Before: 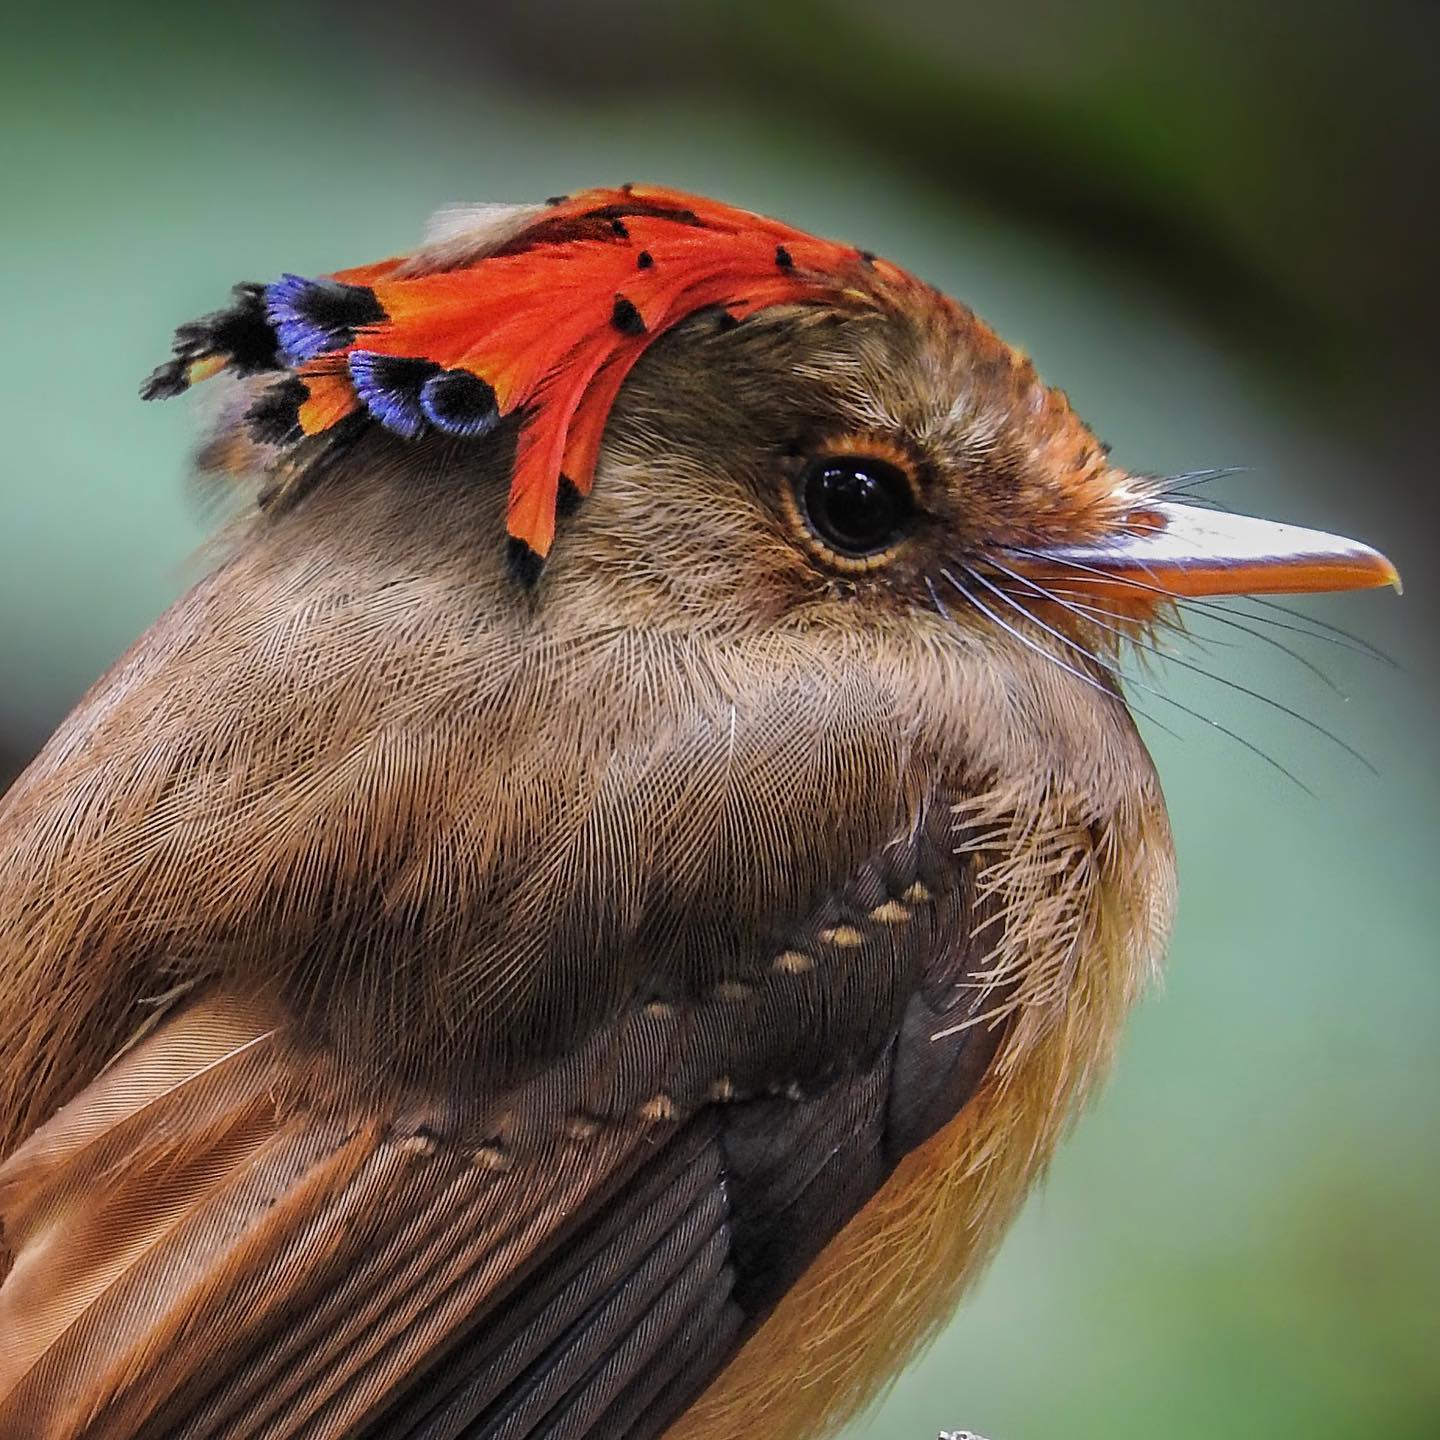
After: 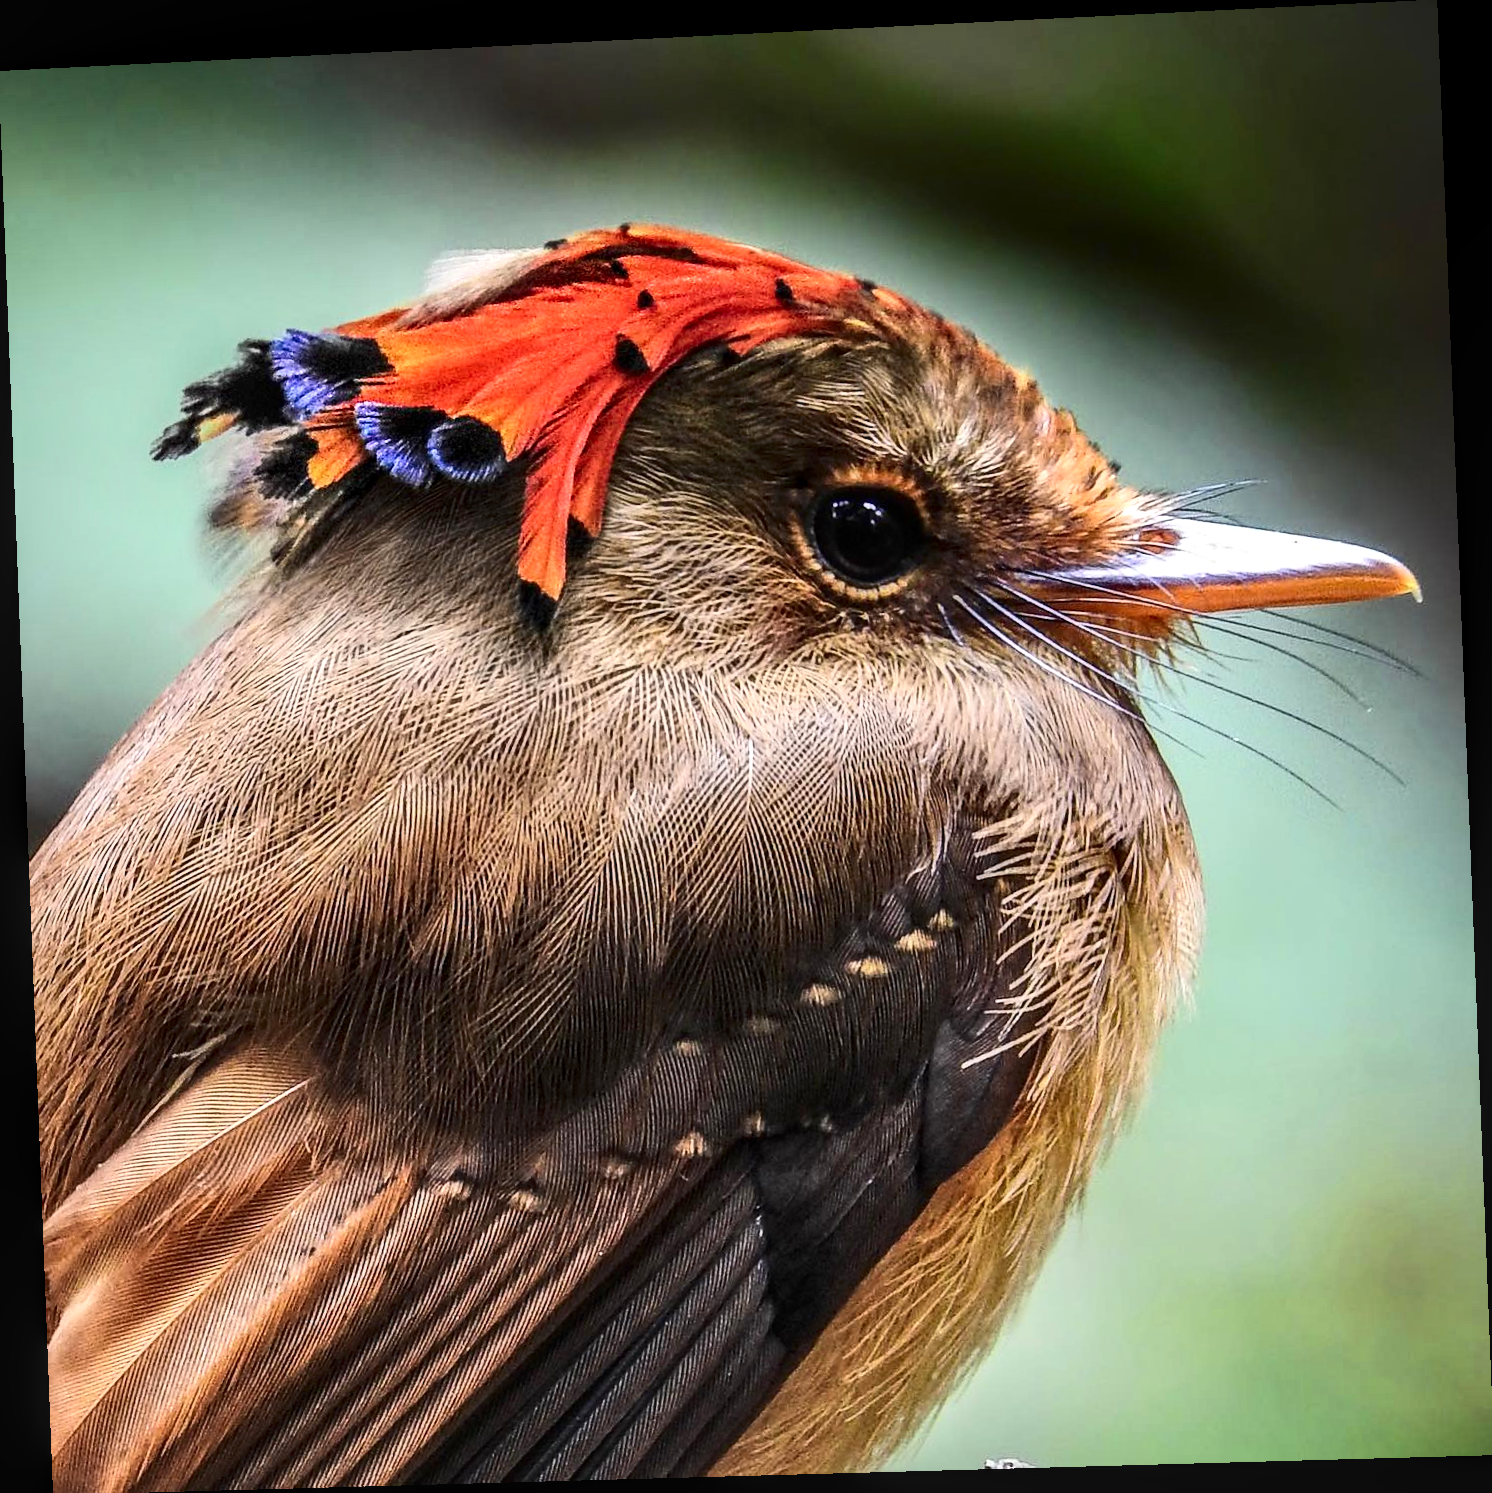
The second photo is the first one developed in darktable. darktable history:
local contrast: on, module defaults
rotate and perspective: rotation -2.22°, lens shift (horizontal) -0.022, automatic cropping off
exposure: black level correction 0, exposure 0.5 EV, compensate exposure bias true, compensate highlight preservation false
crop and rotate: left 0.126%
contrast brightness saturation: contrast 0.28
